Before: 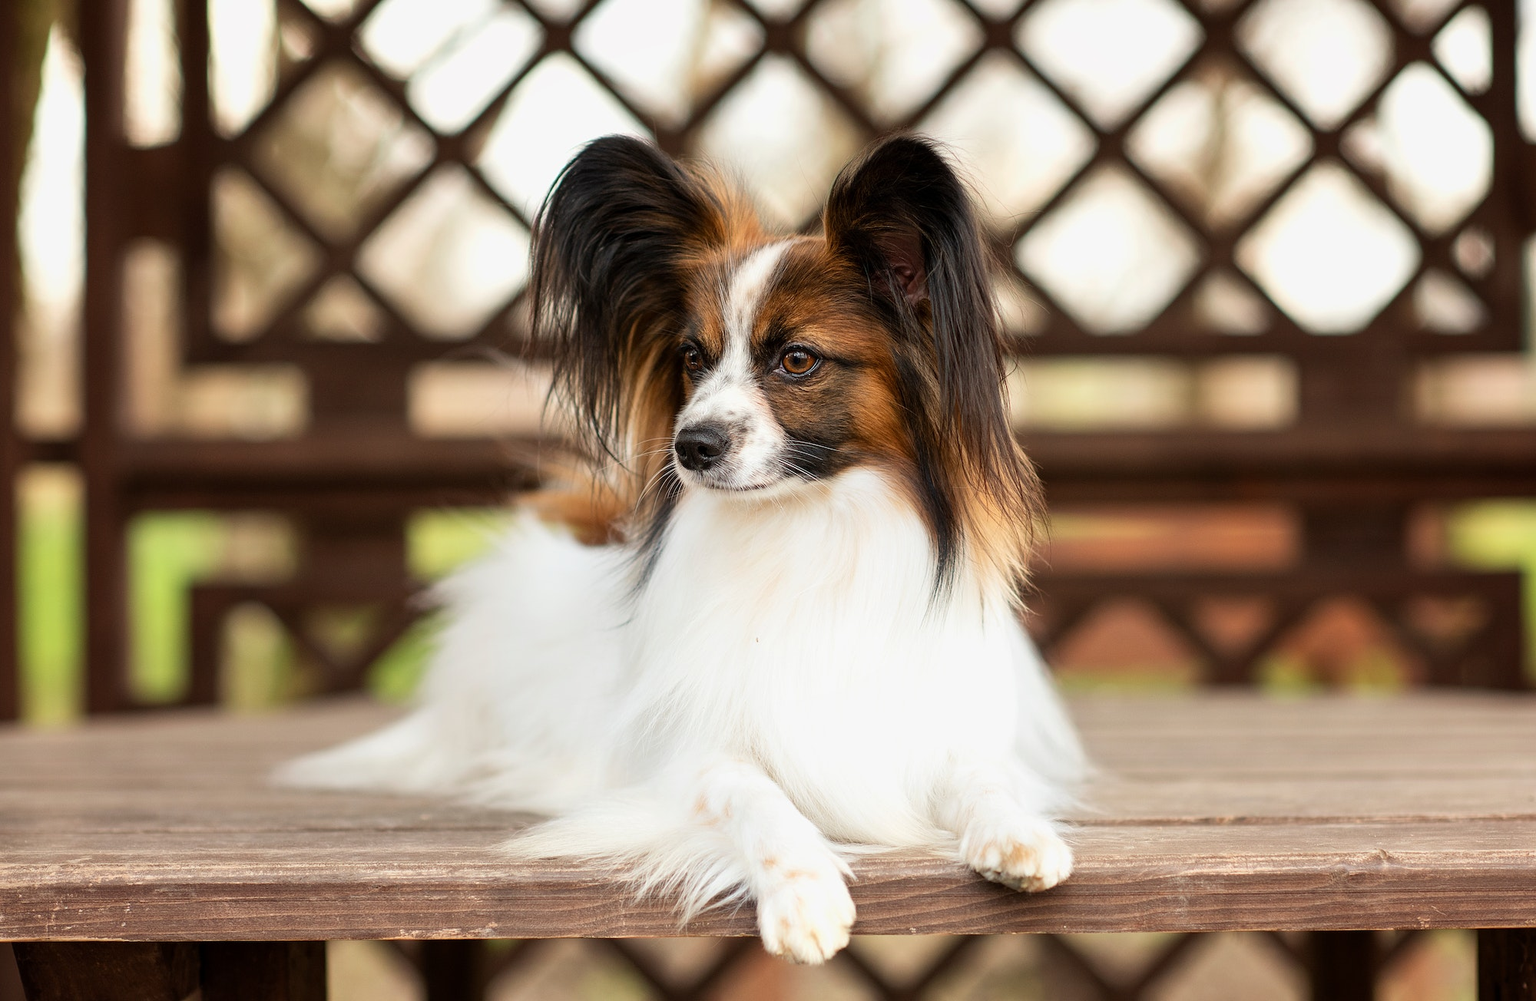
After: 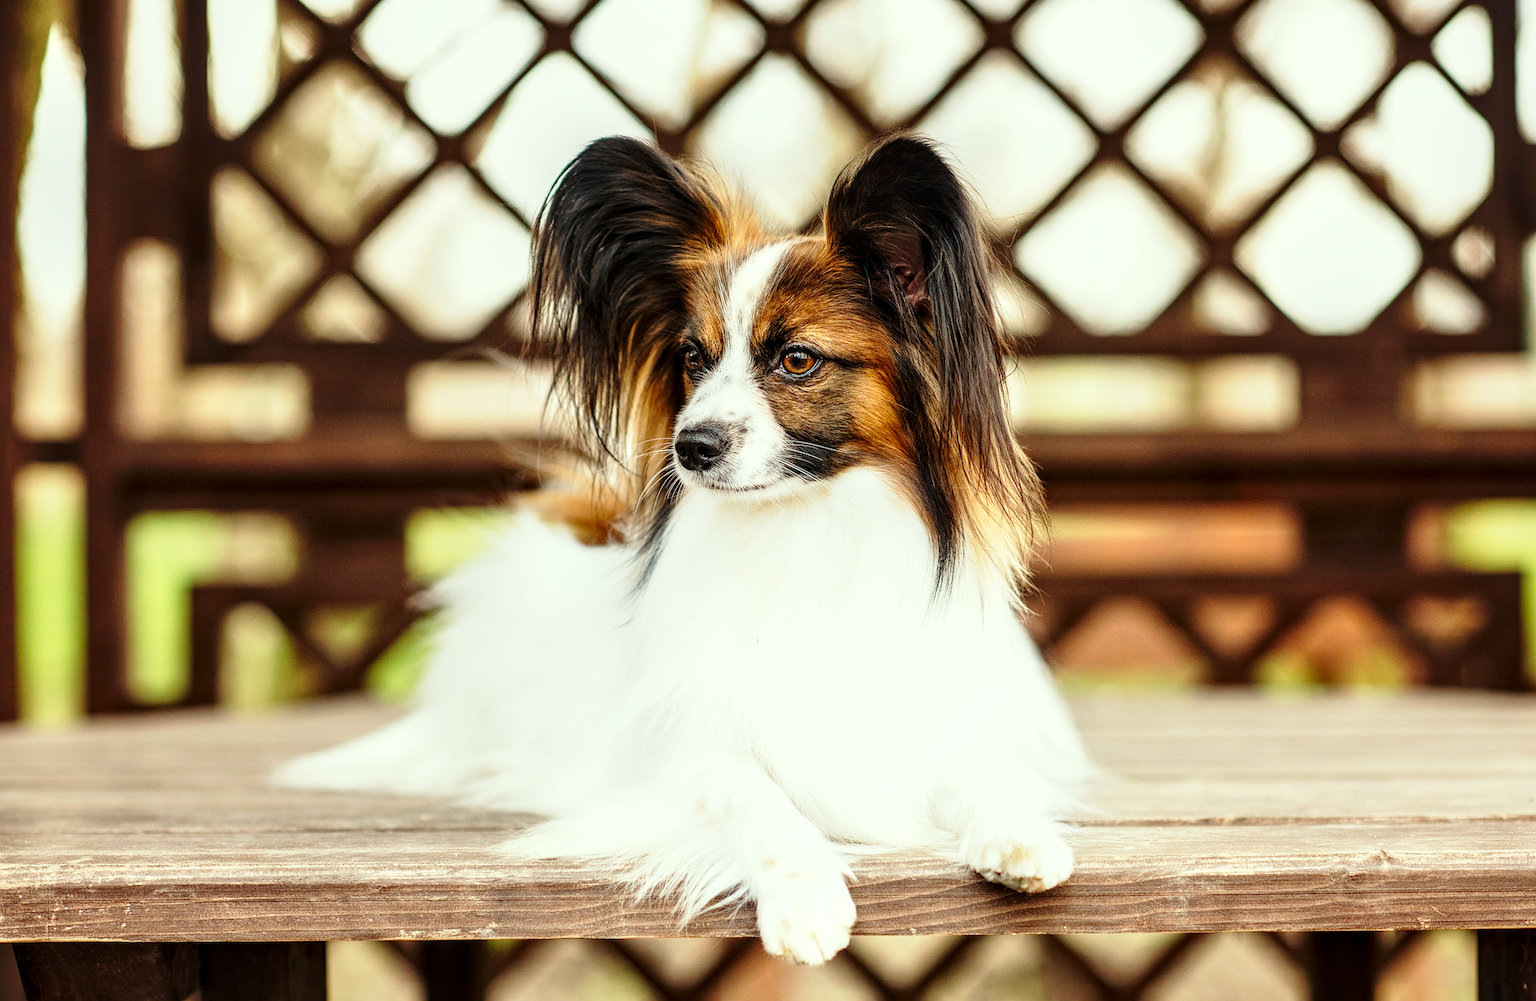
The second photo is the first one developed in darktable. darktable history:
base curve: curves: ch0 [(0, 0) (0.028, 0.03) (0.121, 0.232) (0.46, 0.748) (0.859, 0.968) (1, 1)], preserve colors none
tone equalizer: on, module defaults
local contrast: highlights 40%, shadows 60%, detail 136%, midtone range 0.514
color correction: highlights a* -4.73, highlights b* 5.06, saturation 0.97
